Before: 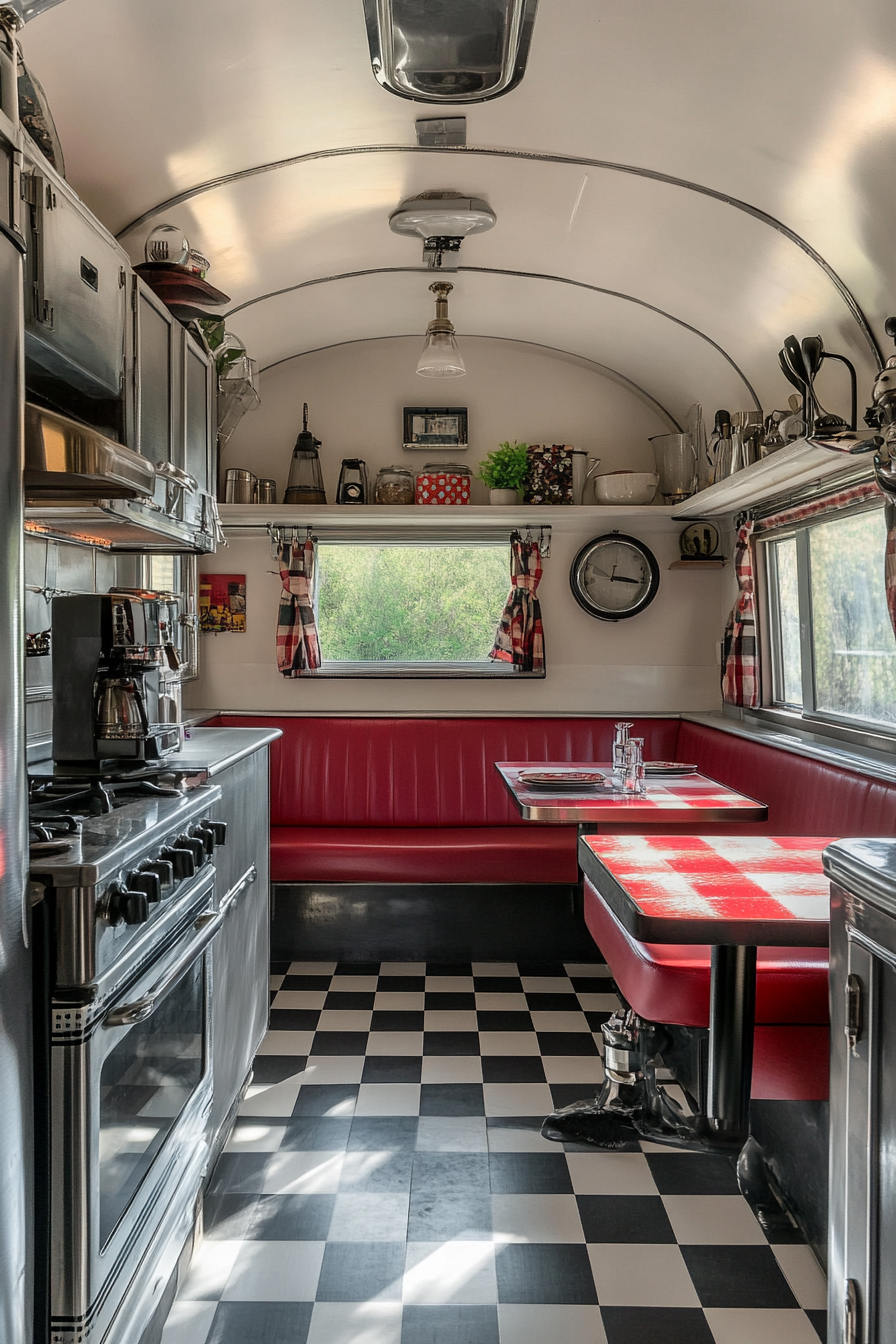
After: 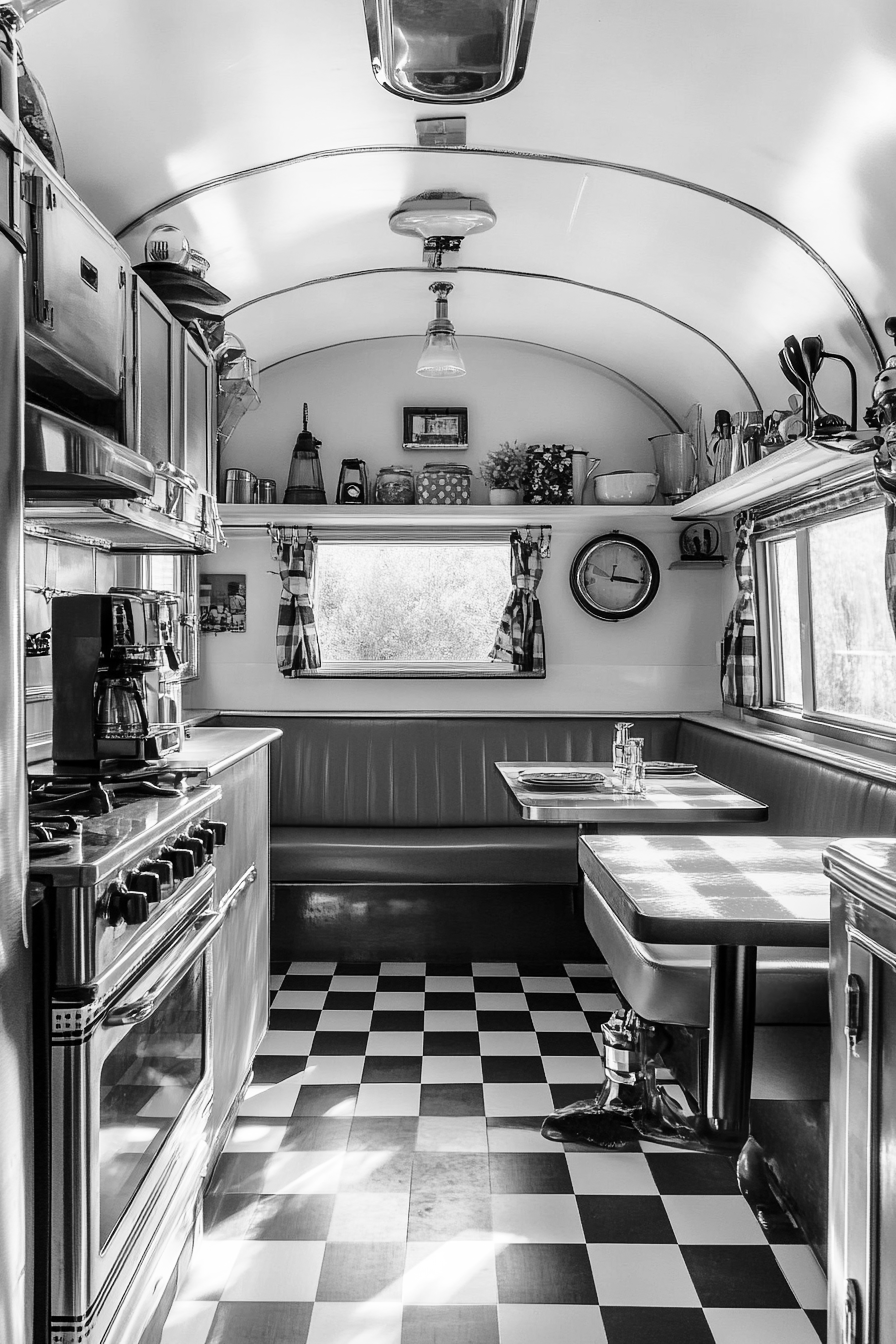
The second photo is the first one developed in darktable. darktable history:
base curve: curves: ch0 [(0, 0) (0.028, 0.03) (0.121, 0.232) (0.46, 0.748) (0.859, 0.968) (1, 1)], preserve colors none
monochrome: on, module defaults
